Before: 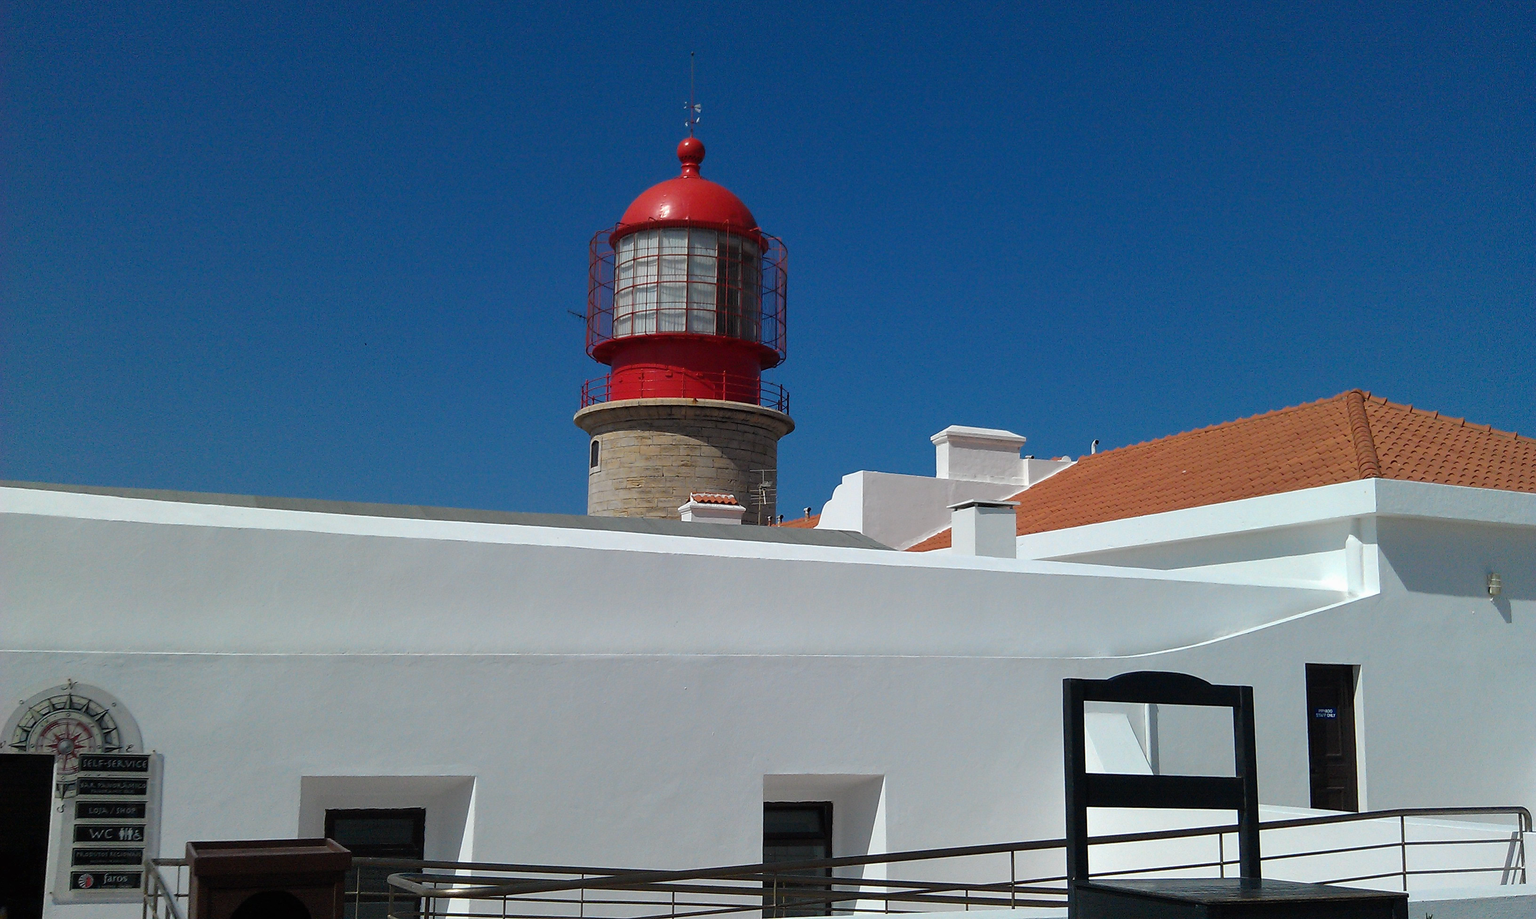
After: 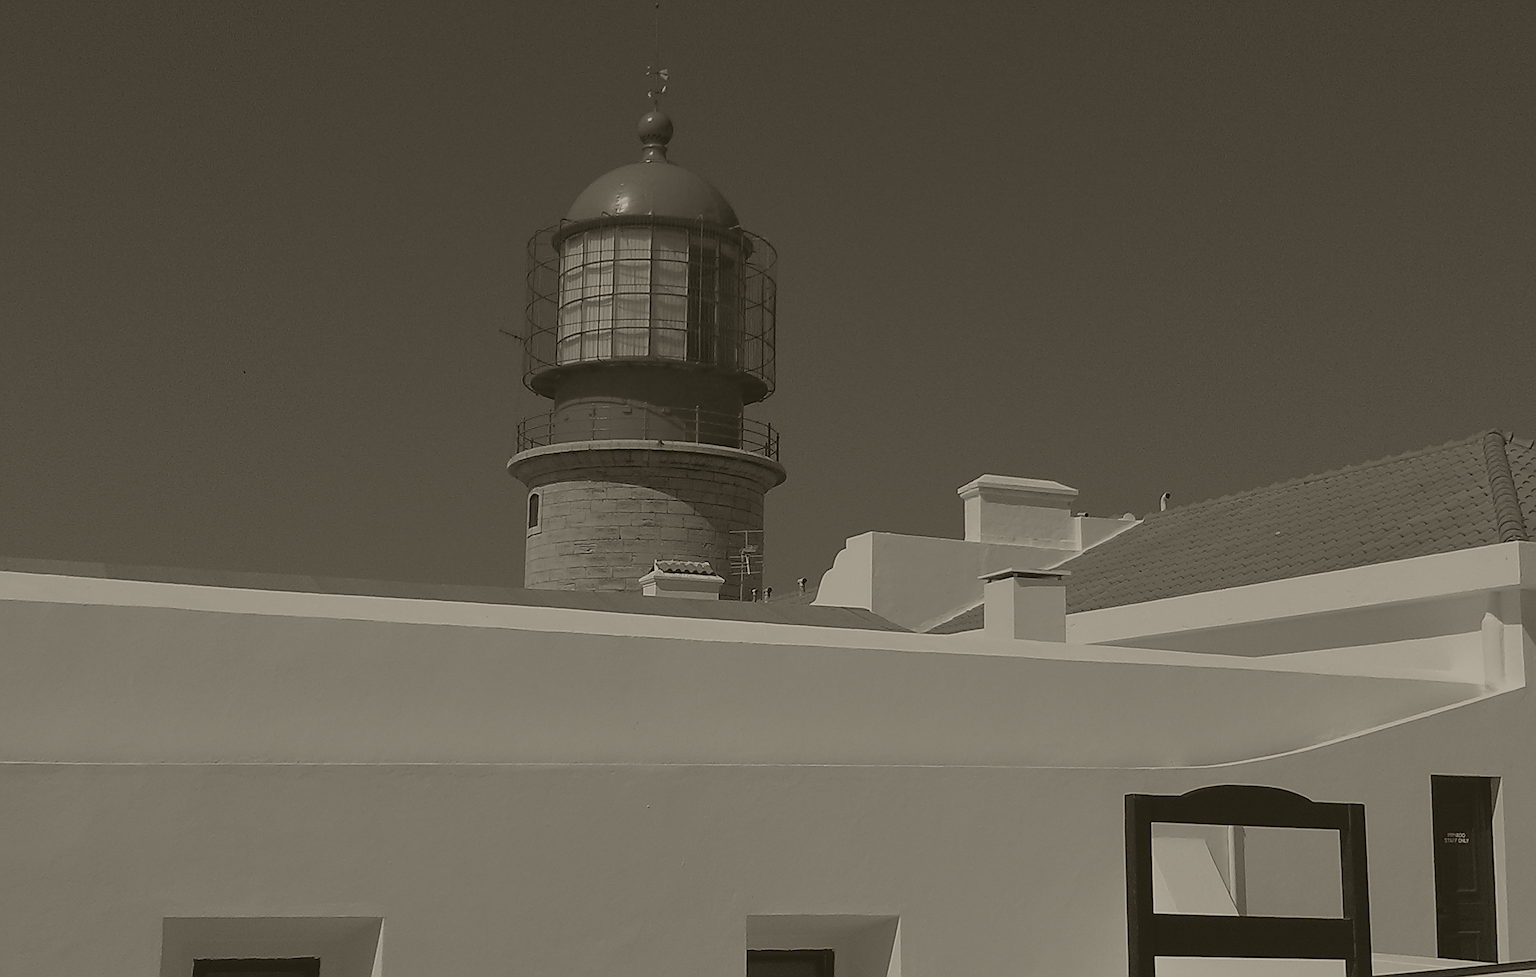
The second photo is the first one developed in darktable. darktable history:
sharpen: on, module defaults
colorize: hue 41.44°, saturation 22%, source mix 60%, lightness 10.61%
crop: left 11.225%, top 5.381%, right 9.565%, bottom 10.314%
